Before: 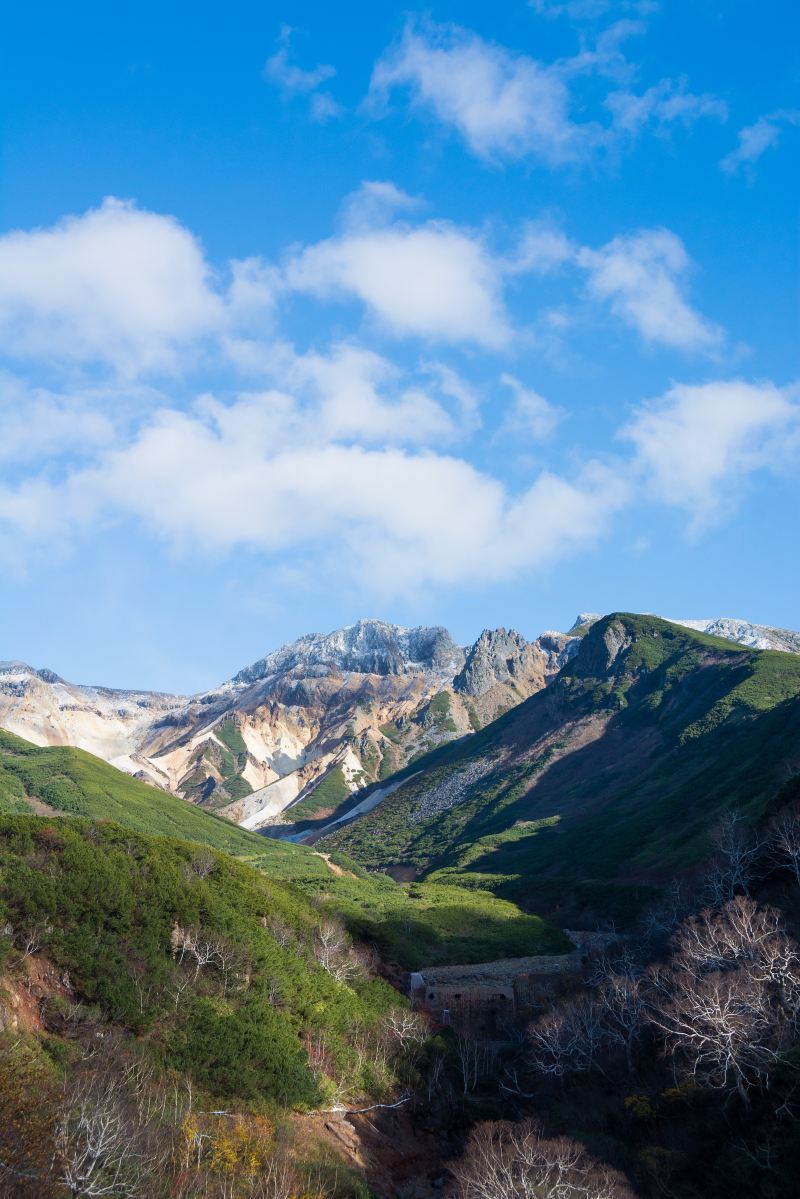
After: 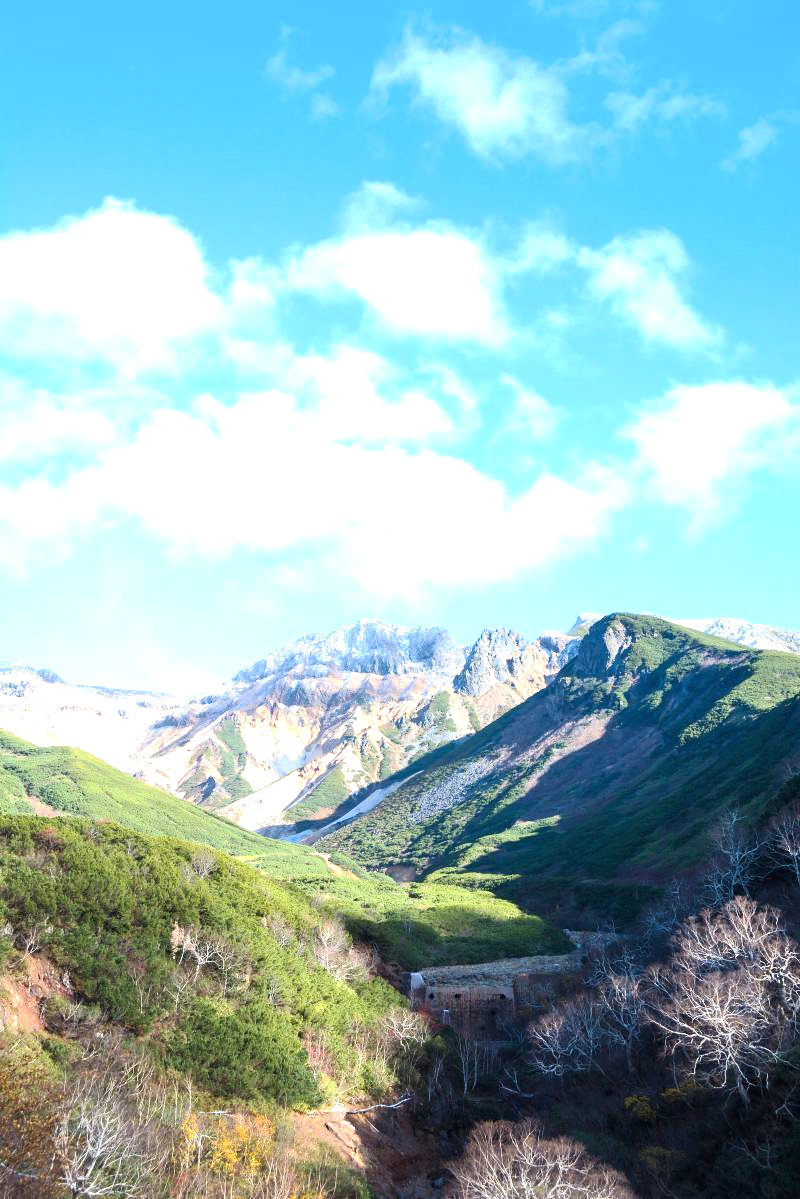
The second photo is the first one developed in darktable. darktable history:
base curve: curves: ch0 [(0, 0) (0.262, 0.32) (0.722, 0.705) (1, 1)], preserve colors none
tone equalizer: -8 EV 0.027 EV, -7 EV -0.044 EV, -6 EV 0.031 EV, -5 EV 0.05 EV, -4 EV 0.282 EV, -3 EV 0.613 EV, -2 EV 0.587 EV, -1 EV 0.187 EV, +0 EV 0.053 EV, edges refinement/feathering 500, mask exposure compensation -1.57 EV, preserve details no
exposure: black level correction 0, exposure 1.102 EV, compensate highlight preservation false
